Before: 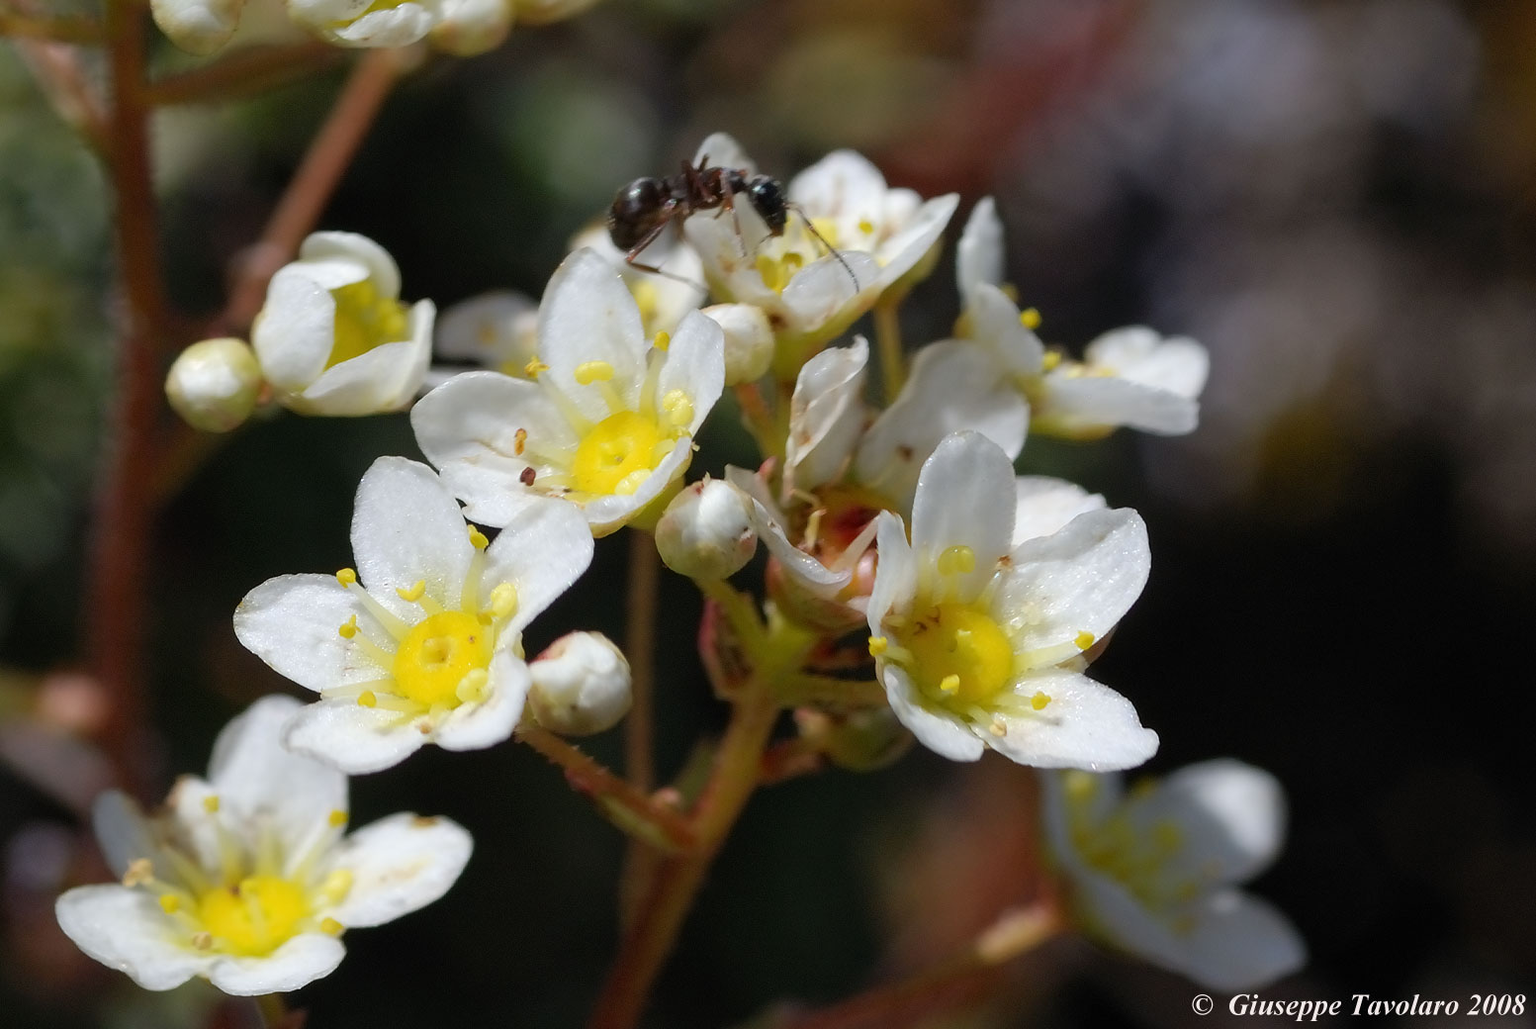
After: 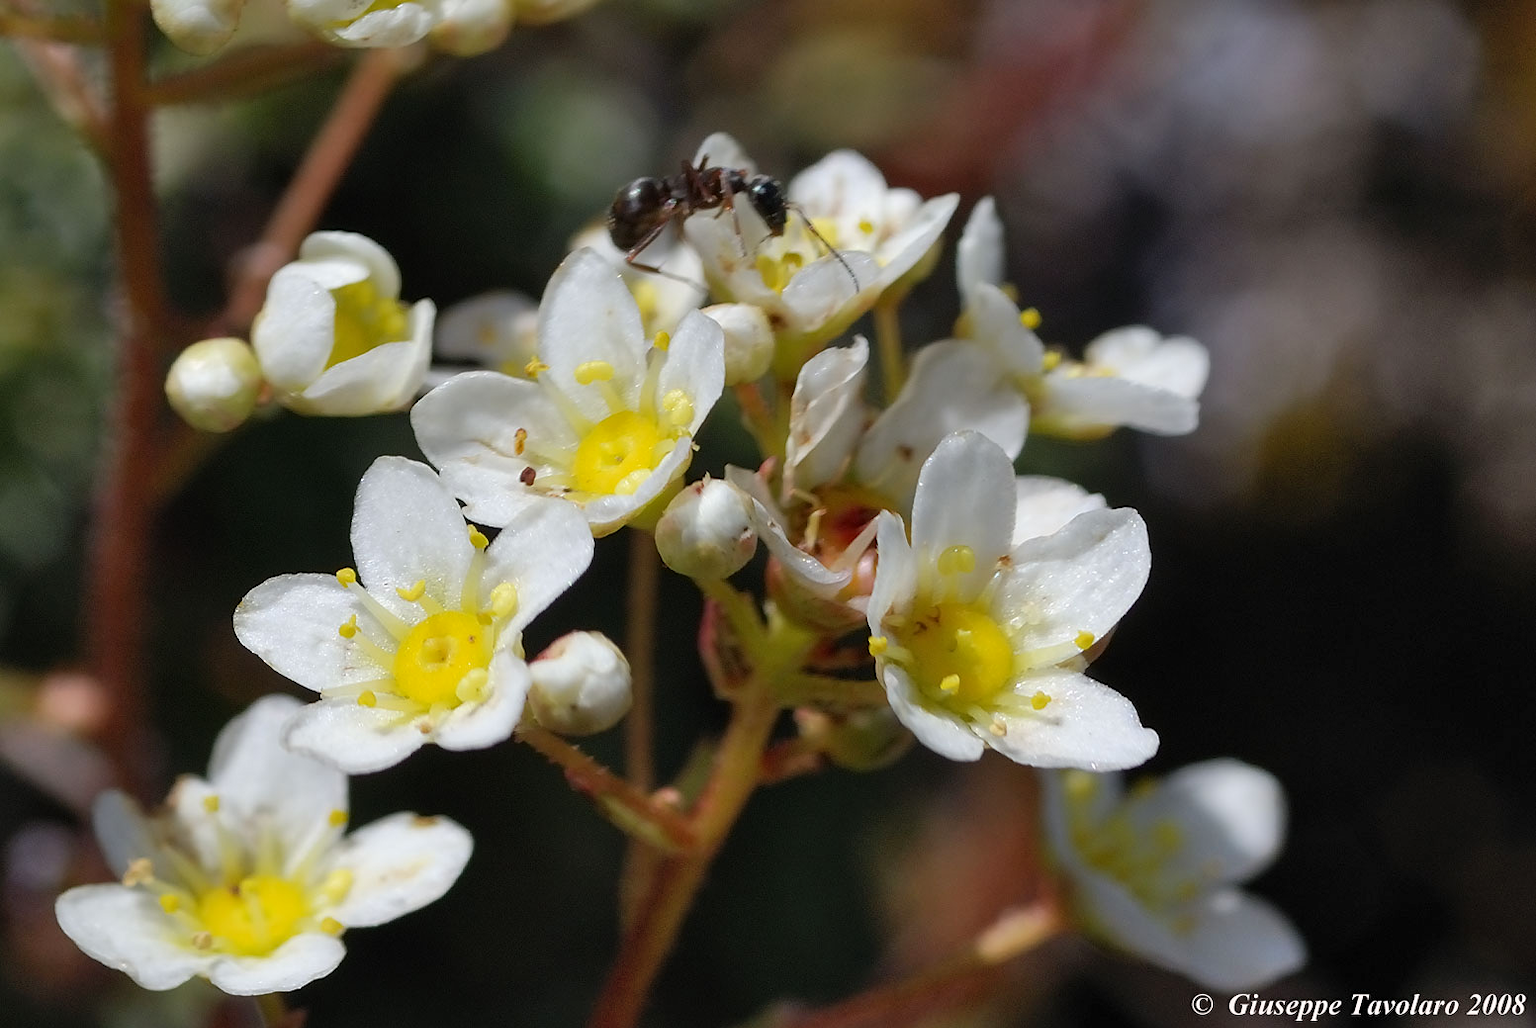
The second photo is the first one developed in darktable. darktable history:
shadows and highlights: shadows 43.71, white point adjustment -1.46, soften with gaussian
sharpen: amount 0.2
